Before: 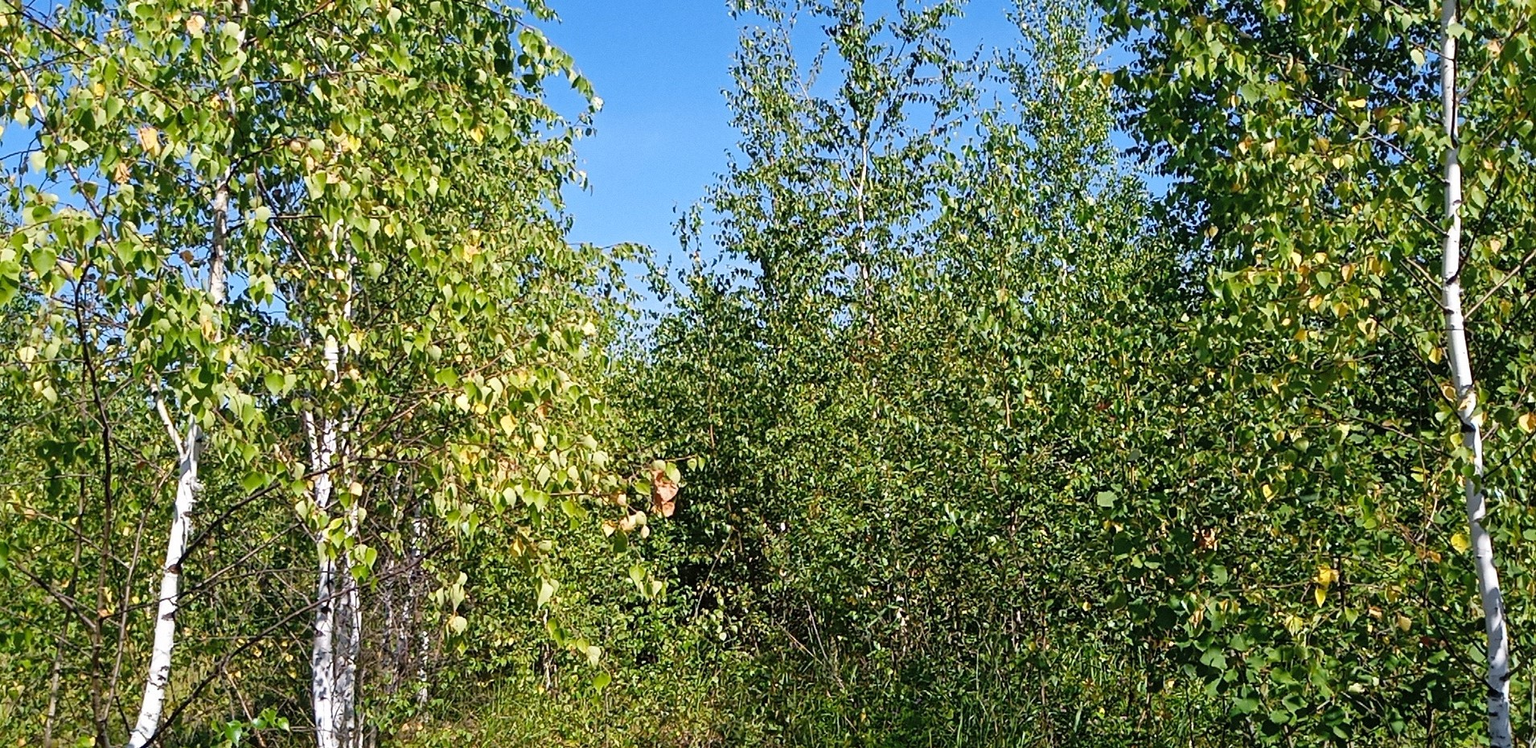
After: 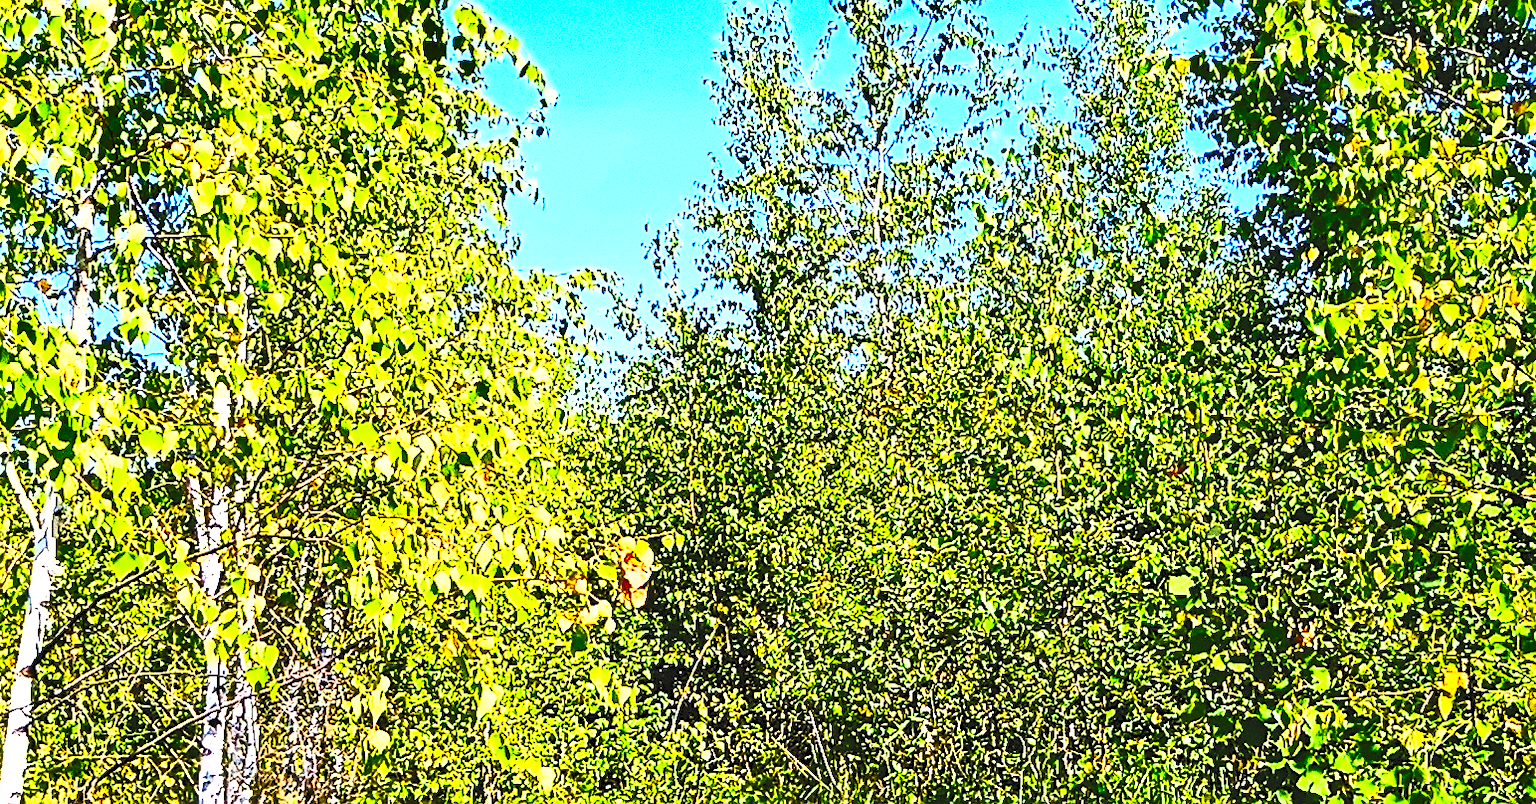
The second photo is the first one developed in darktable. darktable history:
shadows and highlights: highlights color adjustment 0%, low approximation 0.01, soften with gaussian
contrast brightness saturation: contrast 1, brightness 1, saturation 1
sharpen: on, module defaults
crop: left 9.929%, top 3.475%, right 9.188%, bottom 9.529%
base curve: curves: ch0 [(0, 0) (0.036, 0.025) (0.121, 0.166) (0.206, 0.329) (0.605, 0.79) (1, 1)], preserve colors none
color contrast: green-magenta contrast 0.8, blue-yellow contrast 1.1, unbound 0
